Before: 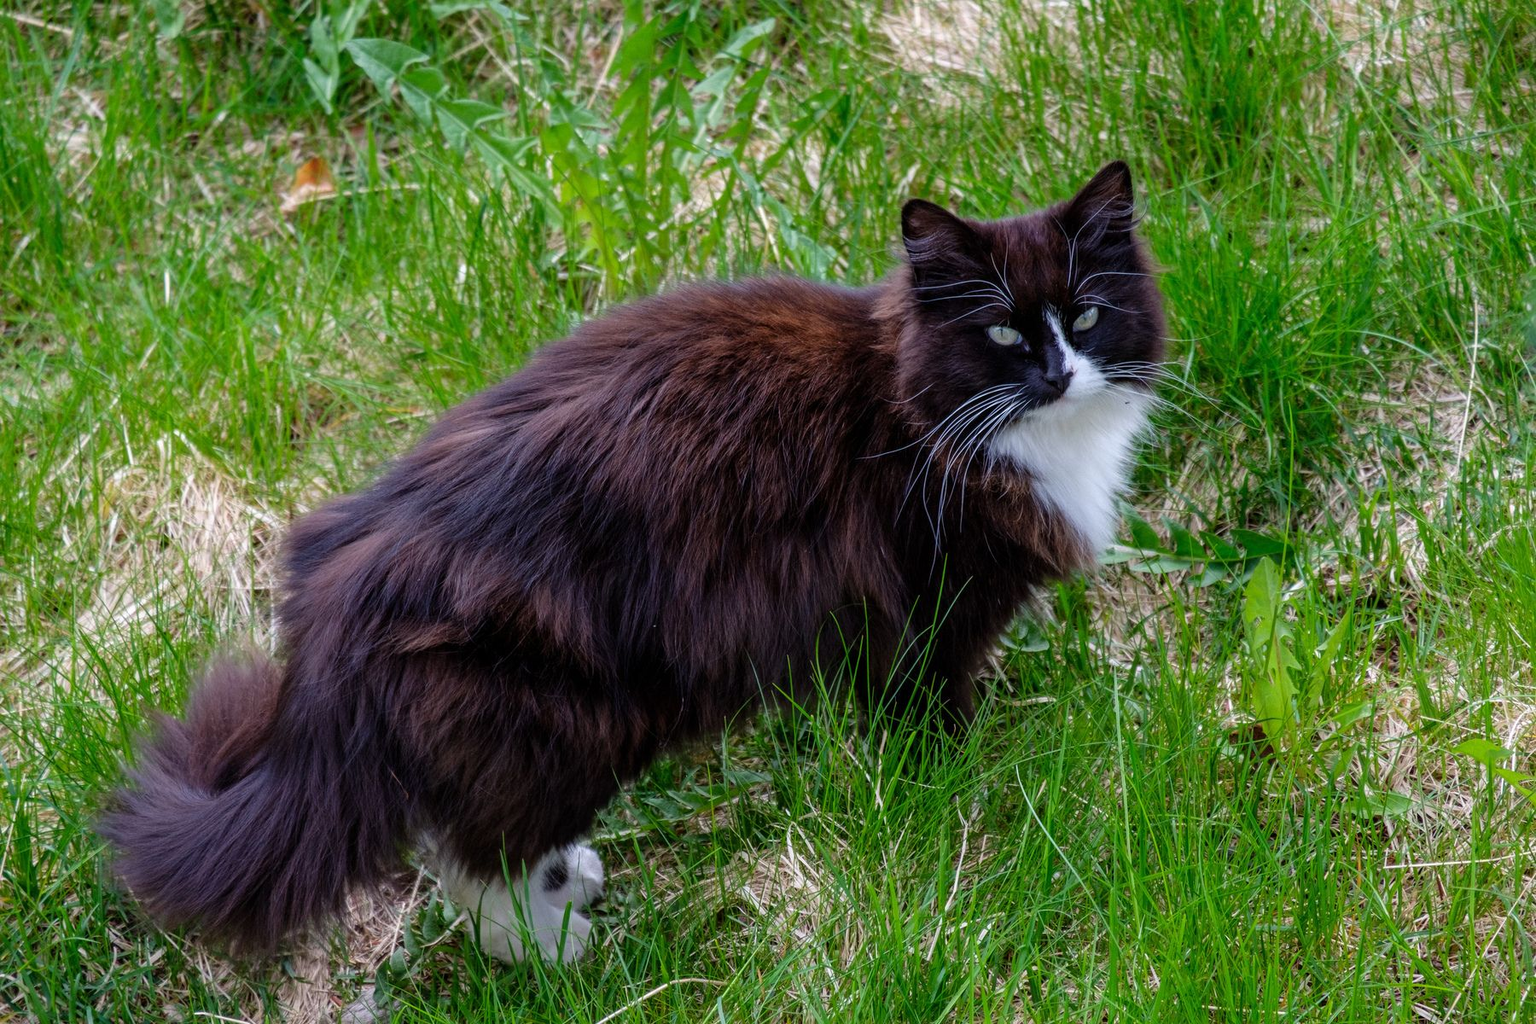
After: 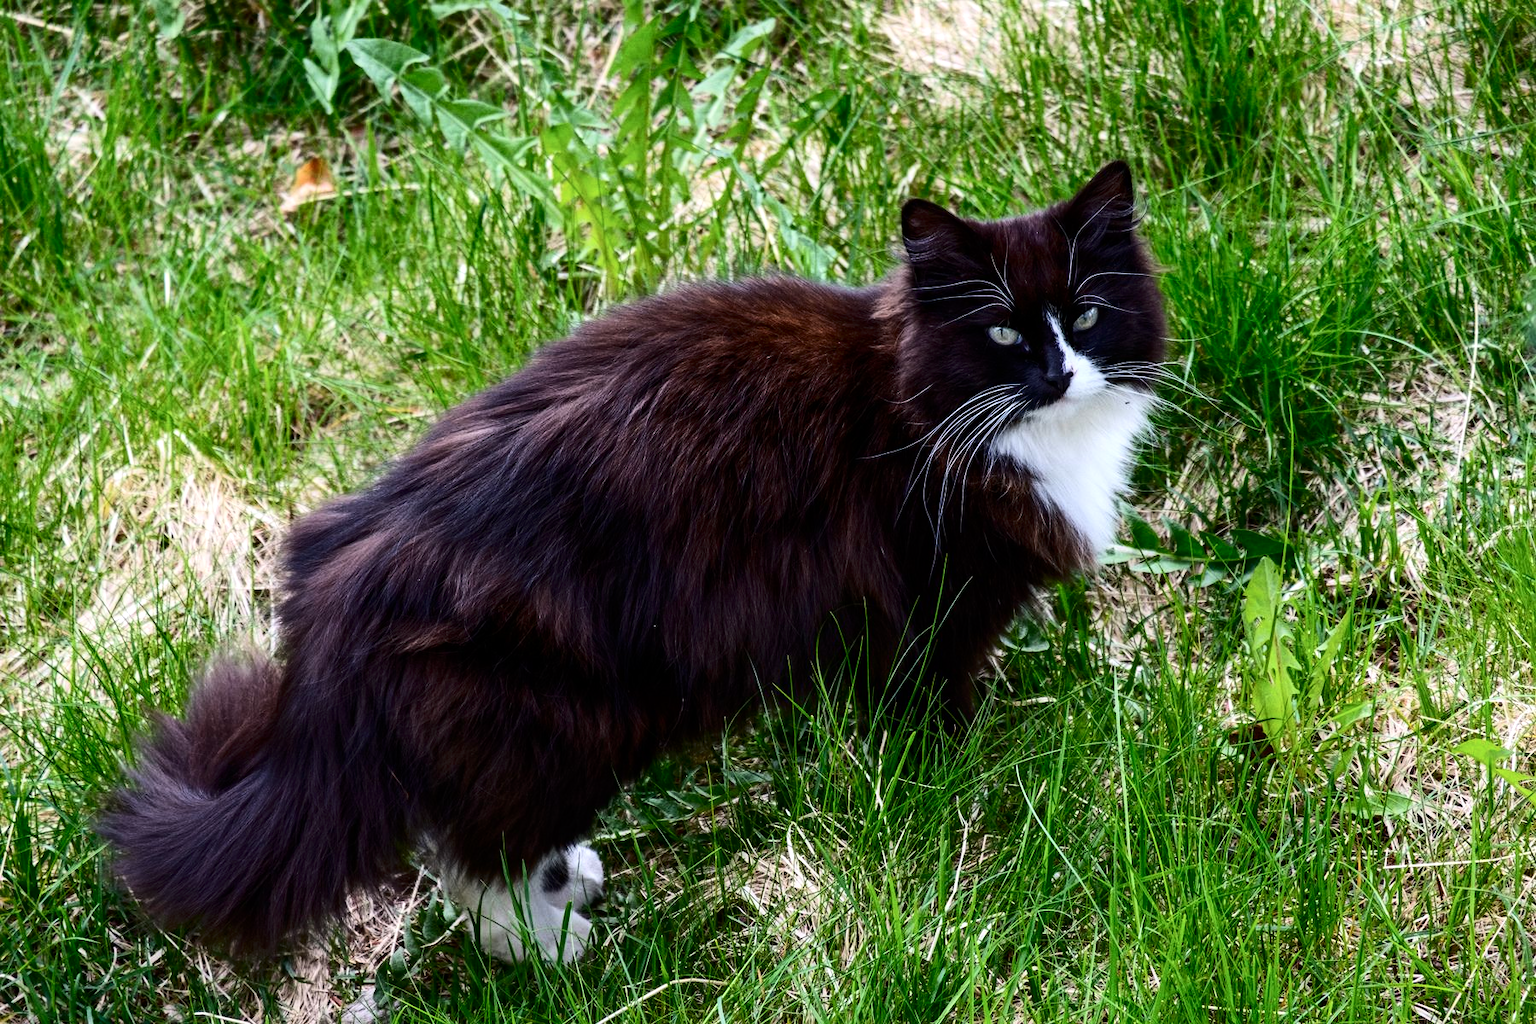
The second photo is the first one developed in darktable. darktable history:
contrast brightness saturation: contrast 0.28
tone equalizer: -8 EV -0.417 EV, -7 EV -0.389 EV, -6 EV -0.333 EV, -5 EV -0.222 EV, -3 EV 0.222 EV, -2 EV 0.333 EV, -1 EV 0.389 EV, +0 EV 0.417 EV, edges refinement/feathering 500, mask exposure compensation -1.57 EV, preserve details no
